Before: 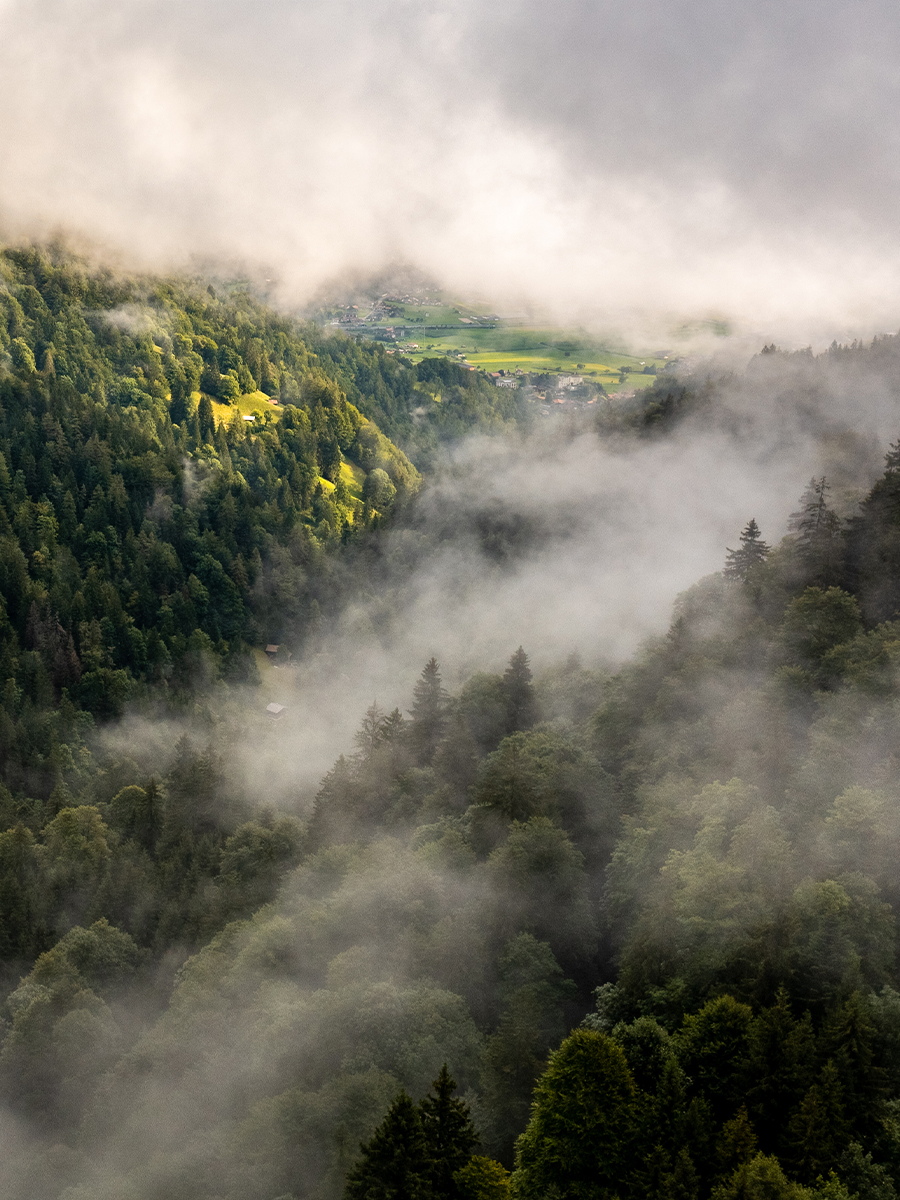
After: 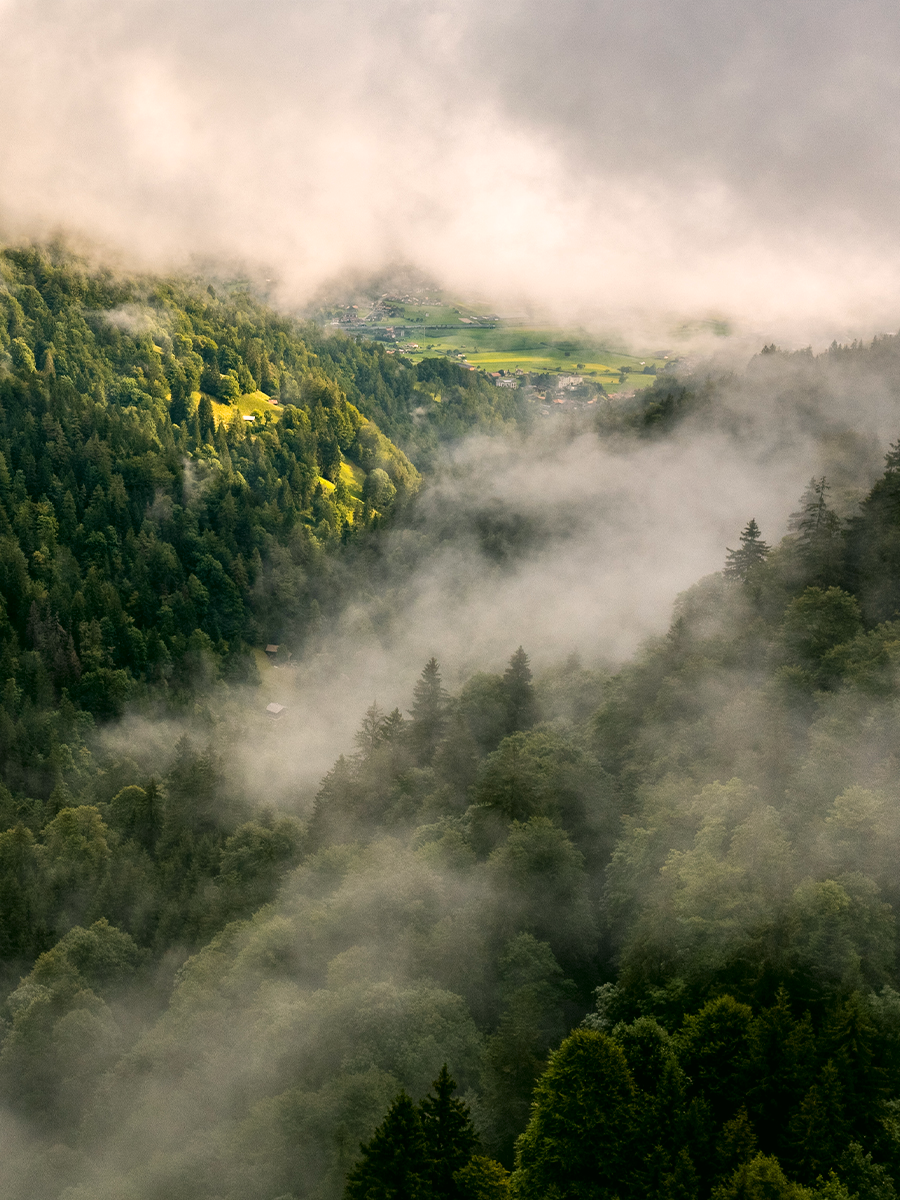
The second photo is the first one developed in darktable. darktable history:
color correction: highlights a* 4.1, highlights b* 4.96, shadows a* -7.15, shadows b* 4.92
